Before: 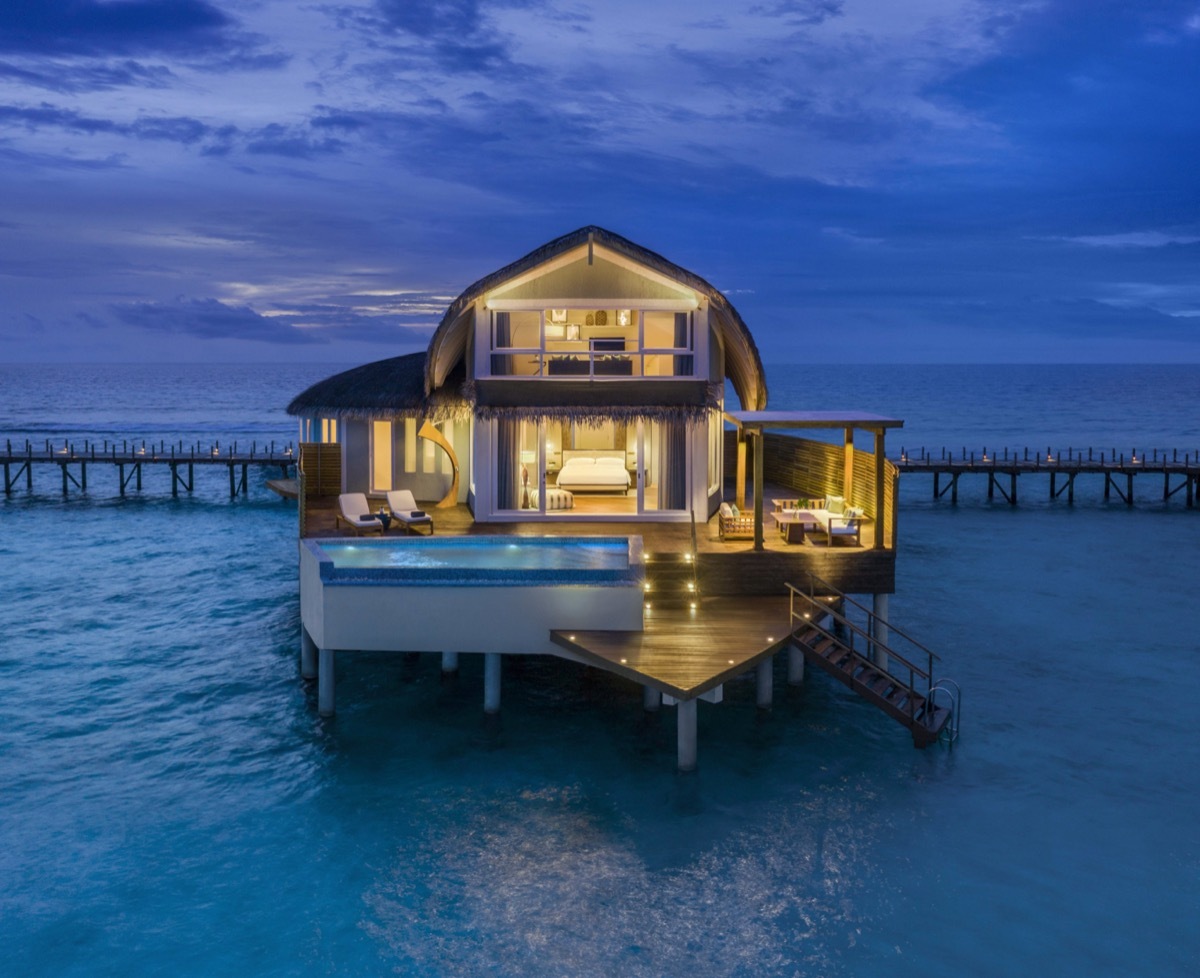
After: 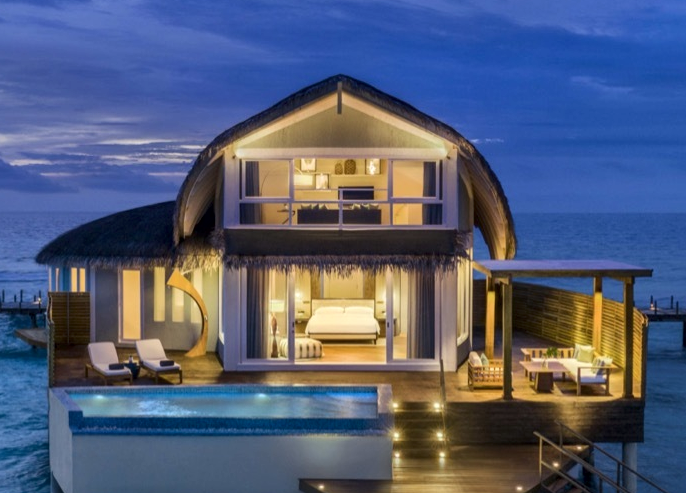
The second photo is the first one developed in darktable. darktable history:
local contrast: mode bilateral grid, contrast 20, coarseness 50, detail 141%, midtone range 0.2
crop: left 20.932%, top 15.471%, right 21.848%, bottom 34.081%
